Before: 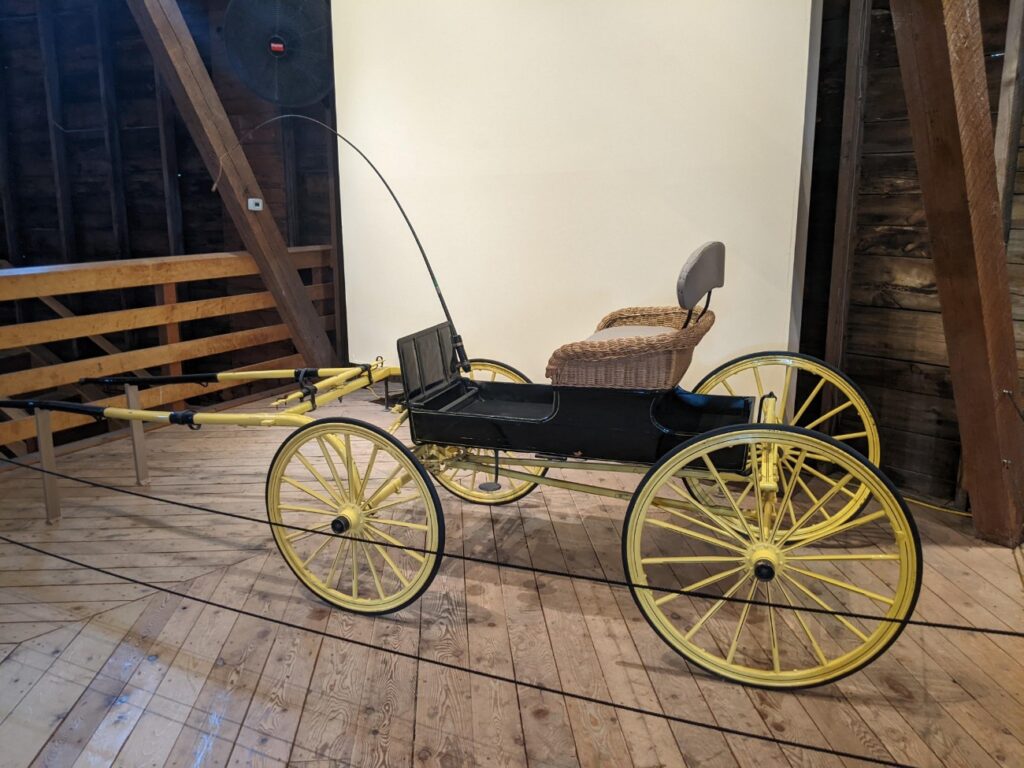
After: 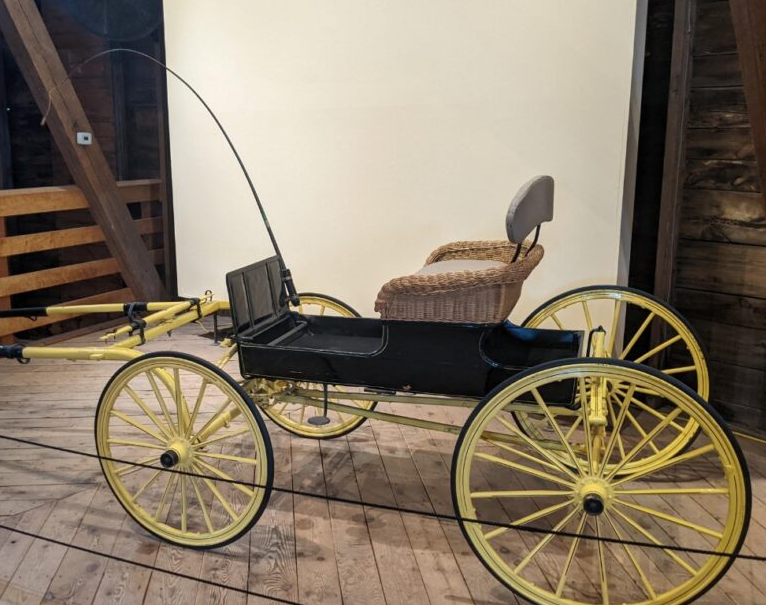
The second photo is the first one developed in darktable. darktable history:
crop: left 16.768%, top 8.653%, right 8.362%, bottom 12.485%
